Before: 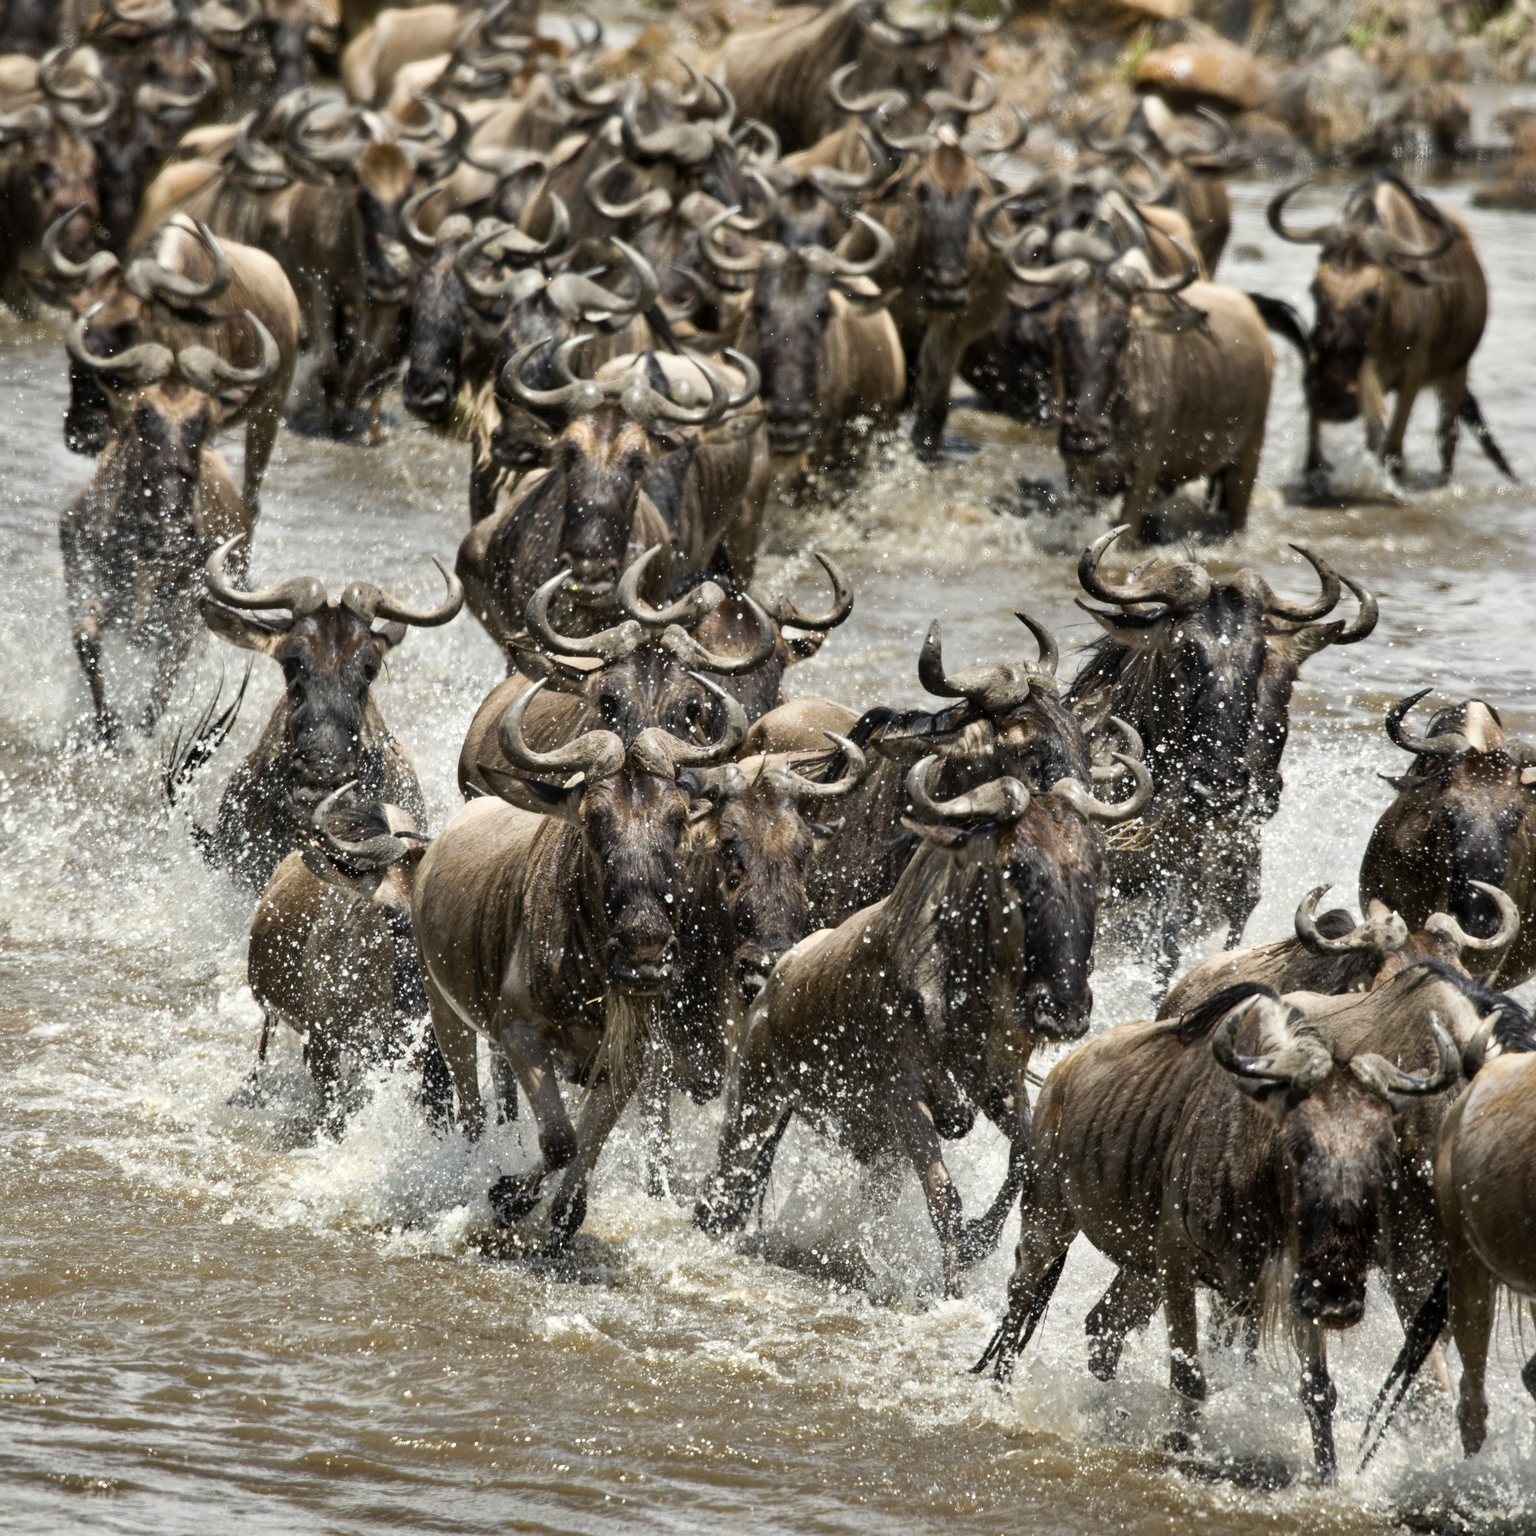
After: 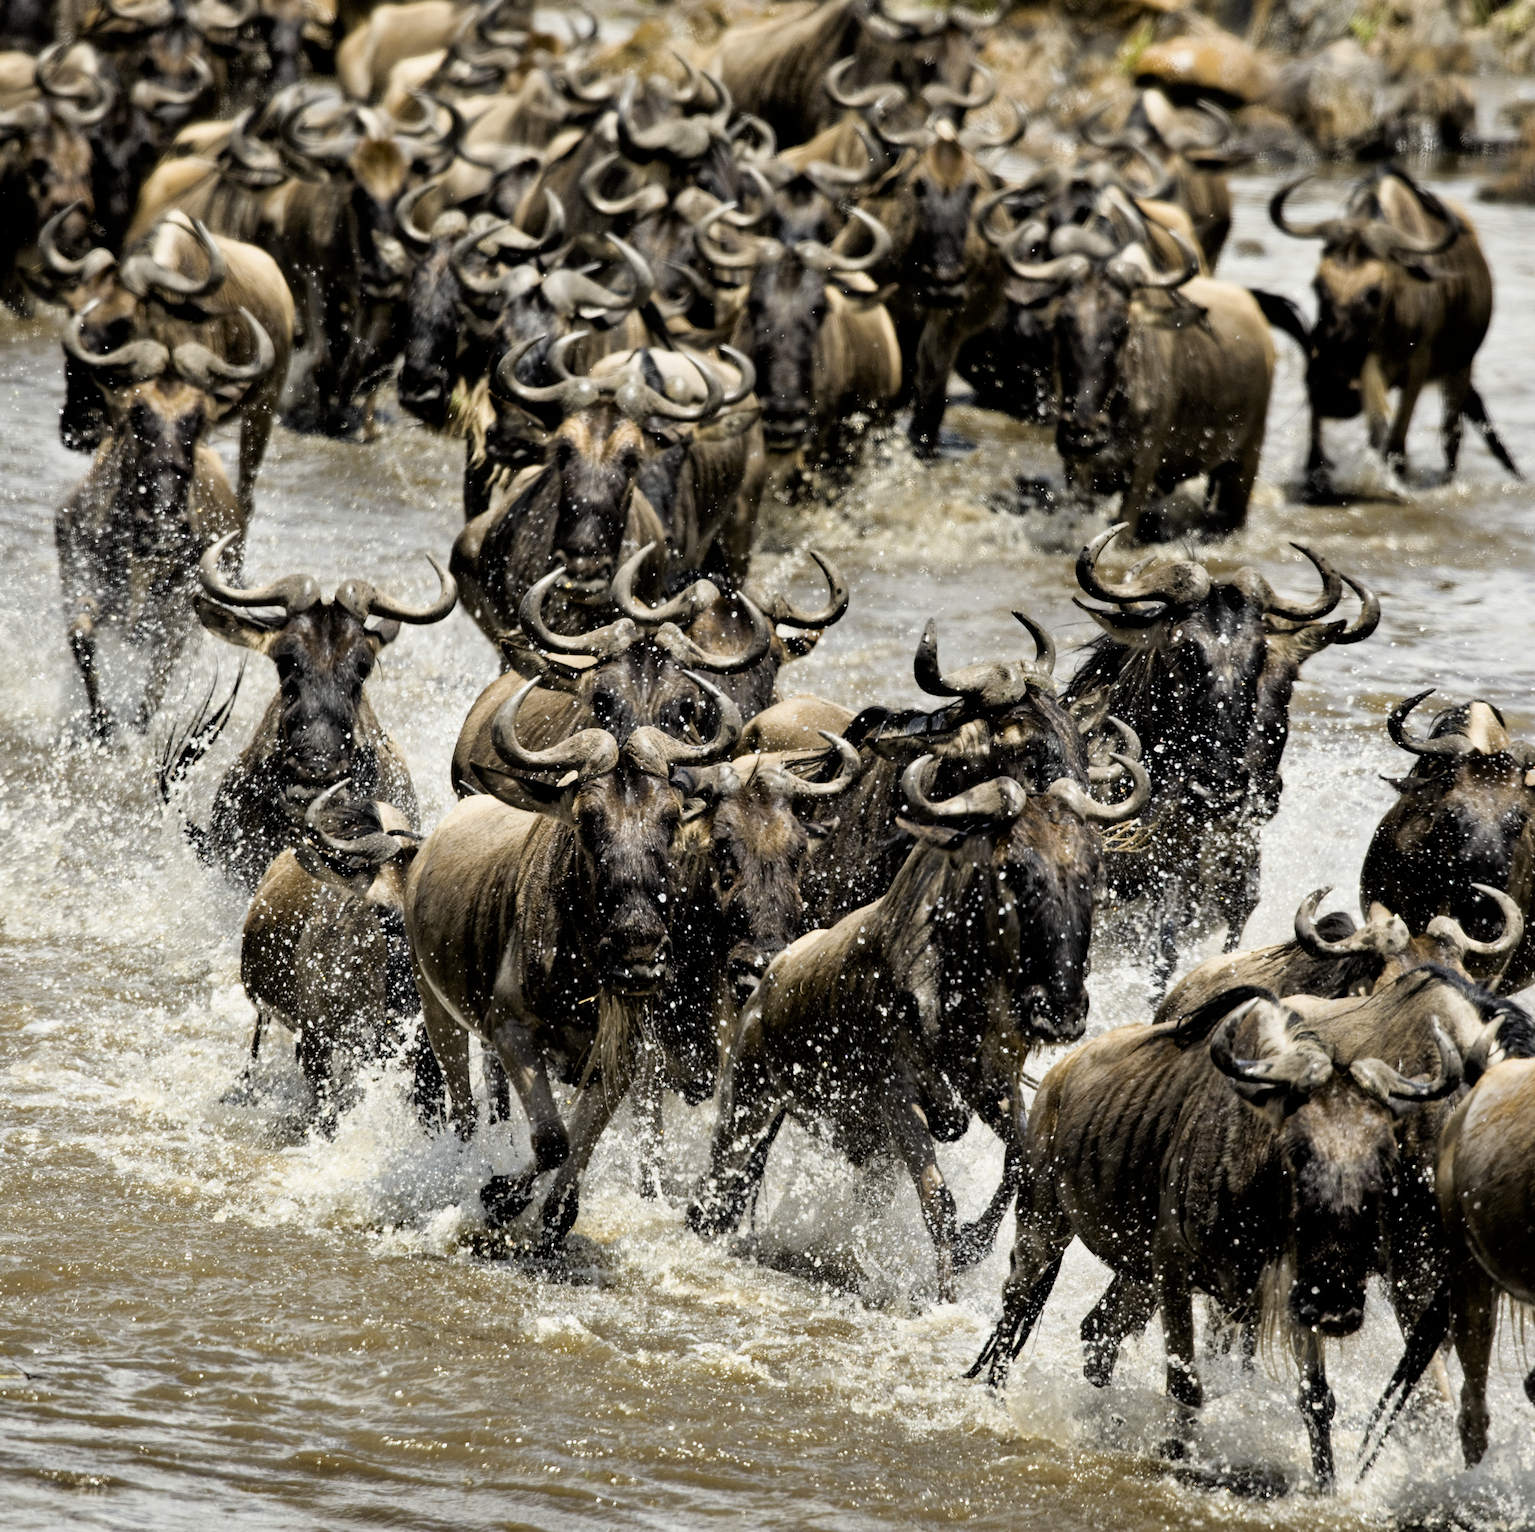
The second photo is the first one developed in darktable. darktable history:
color contrast: green-magenta contrast 0.85, blue-yellow contrast 1.25, unbound 0
filmic rgb: black relative exposure -4.93 EV, white relative exposure 2.84 EV, hardness 3.72
rotate and perspective: rotation 0.192°, lens shift (horizontal) -0.015, crop left 0.005, crop right 0.996, crop top 0.006, crop bottom 0.99
